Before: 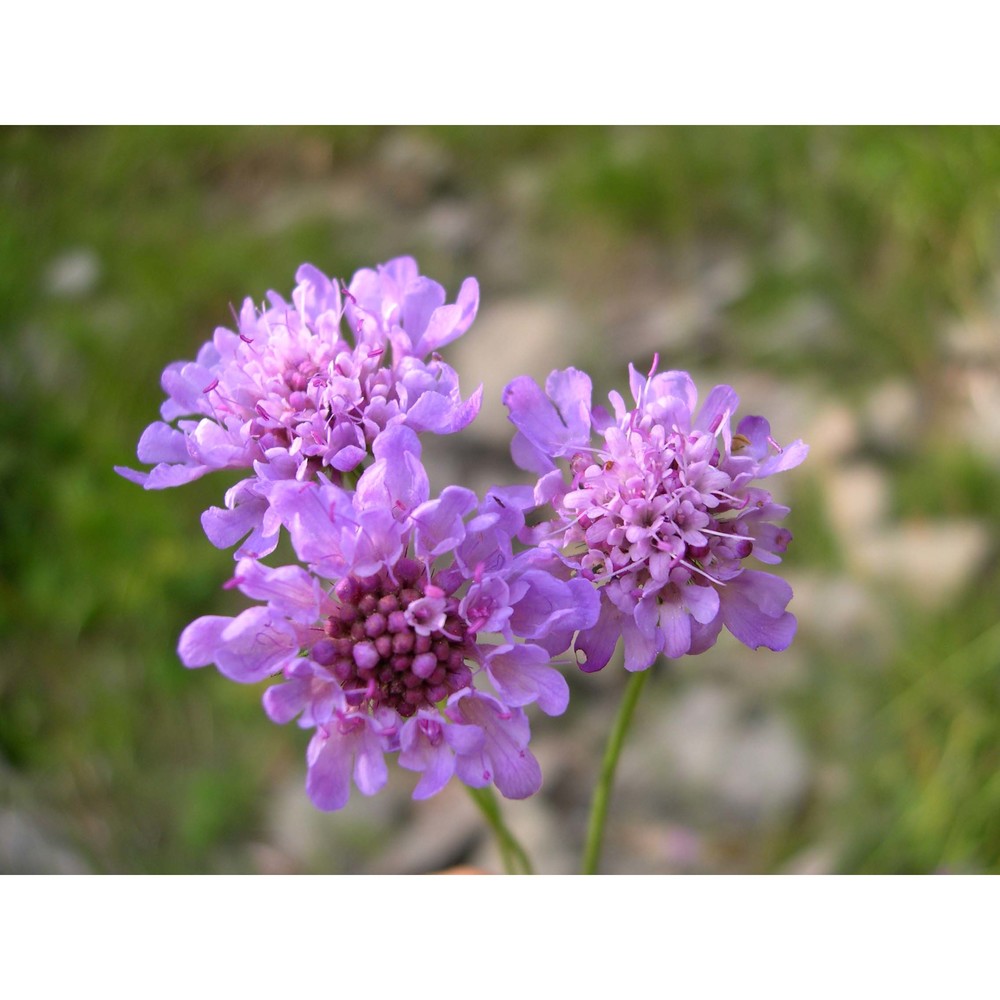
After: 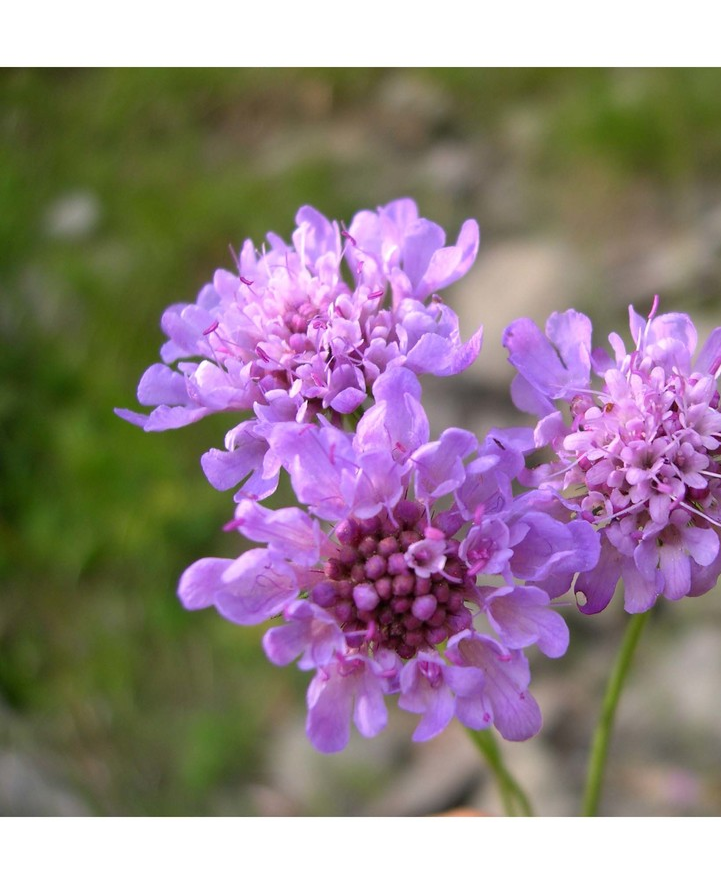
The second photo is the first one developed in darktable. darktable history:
crop: top 5.807%, right 27.879%, bottom 5.749%
